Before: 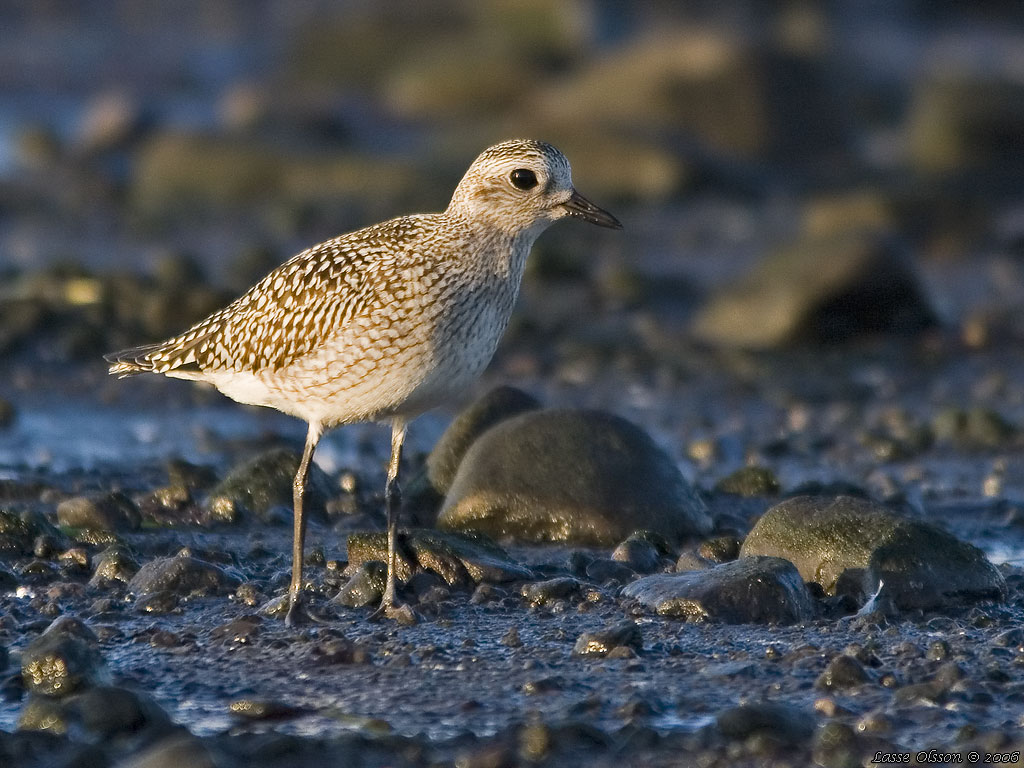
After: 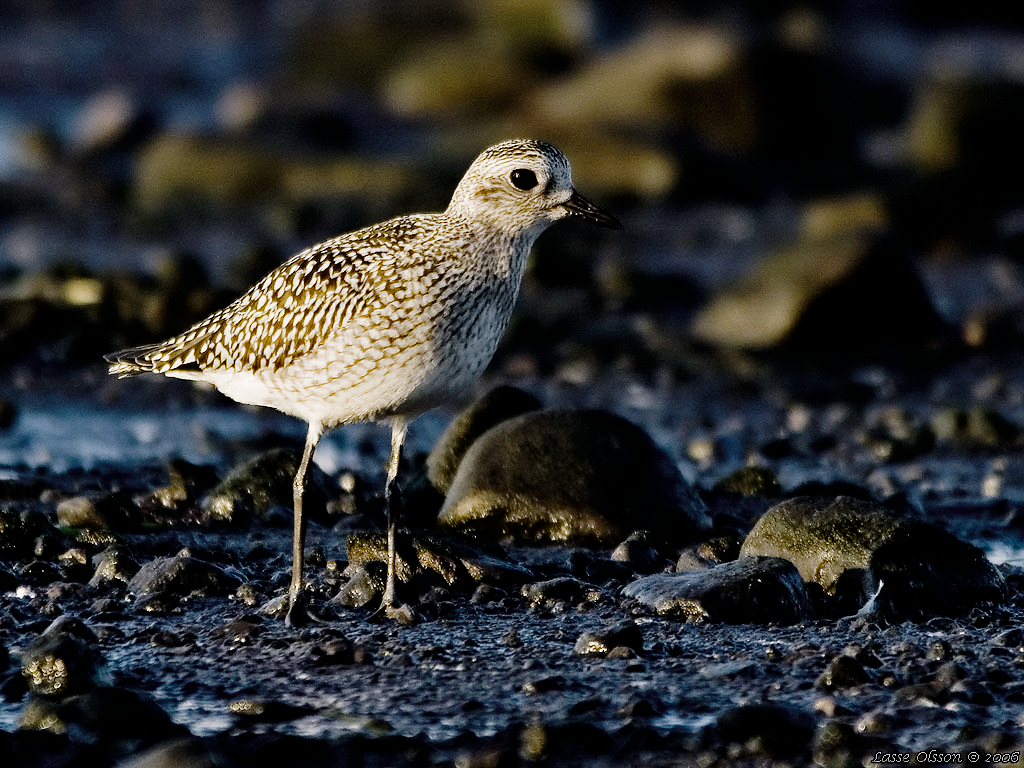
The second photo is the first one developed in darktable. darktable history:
levels: levels [0, 0.618, 1]
color balance: output saturation 98.5%
base curve: curves: ch0 [(0, 0) (0.036, 0.01) (0.123, 0.254) (0.258, 0.504) (0.507, 0.748) (1, 1)], preserve colors none
